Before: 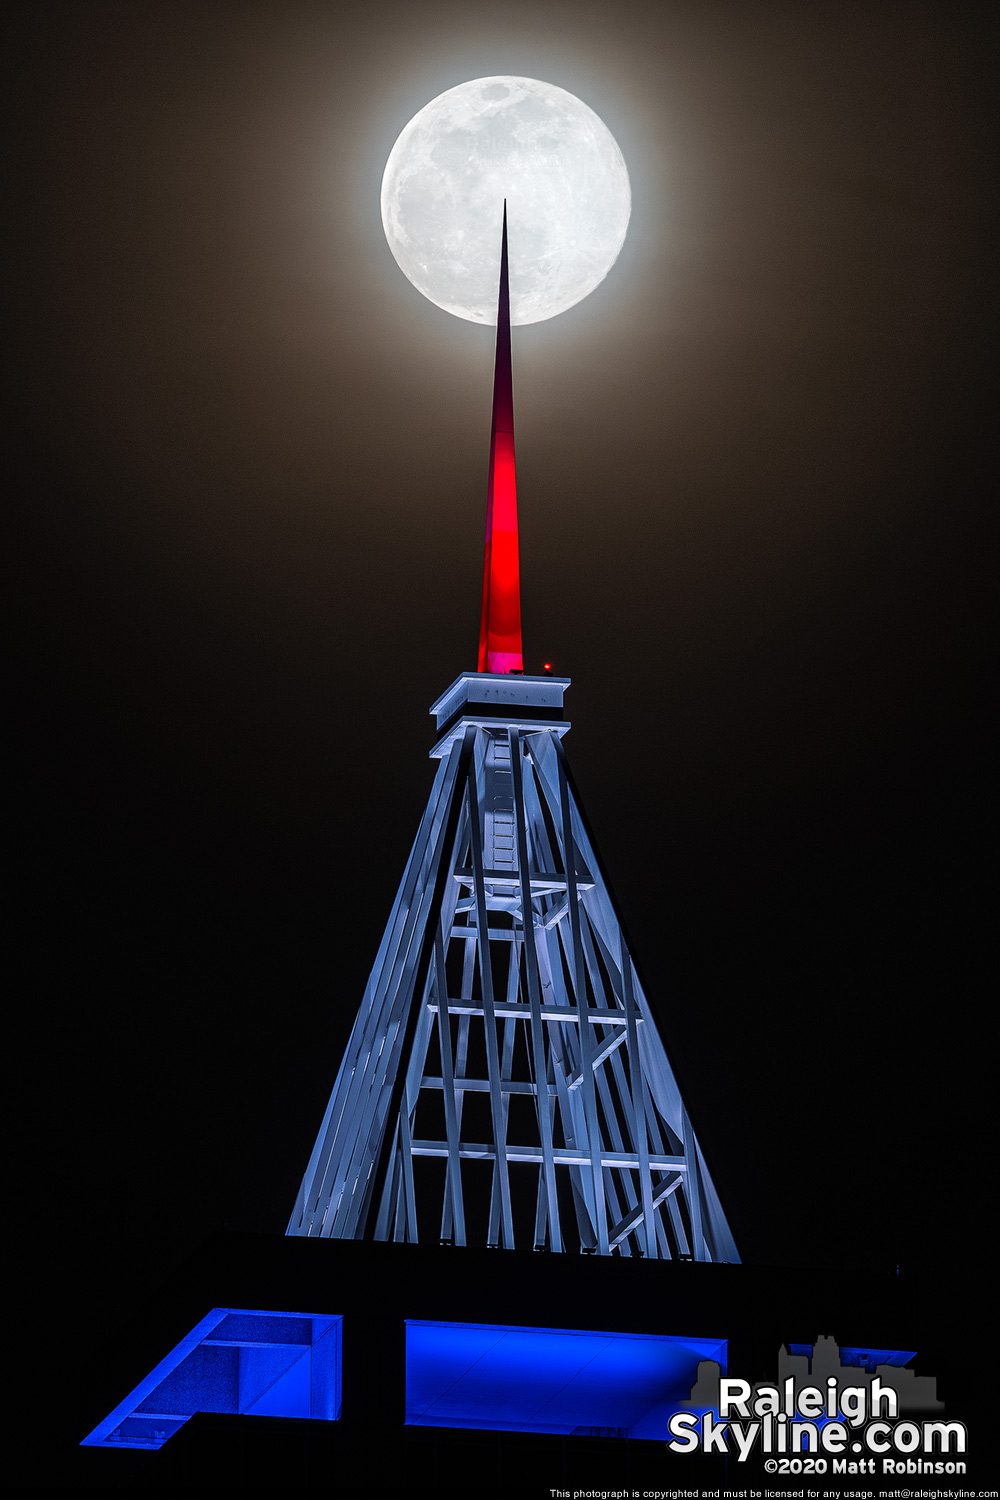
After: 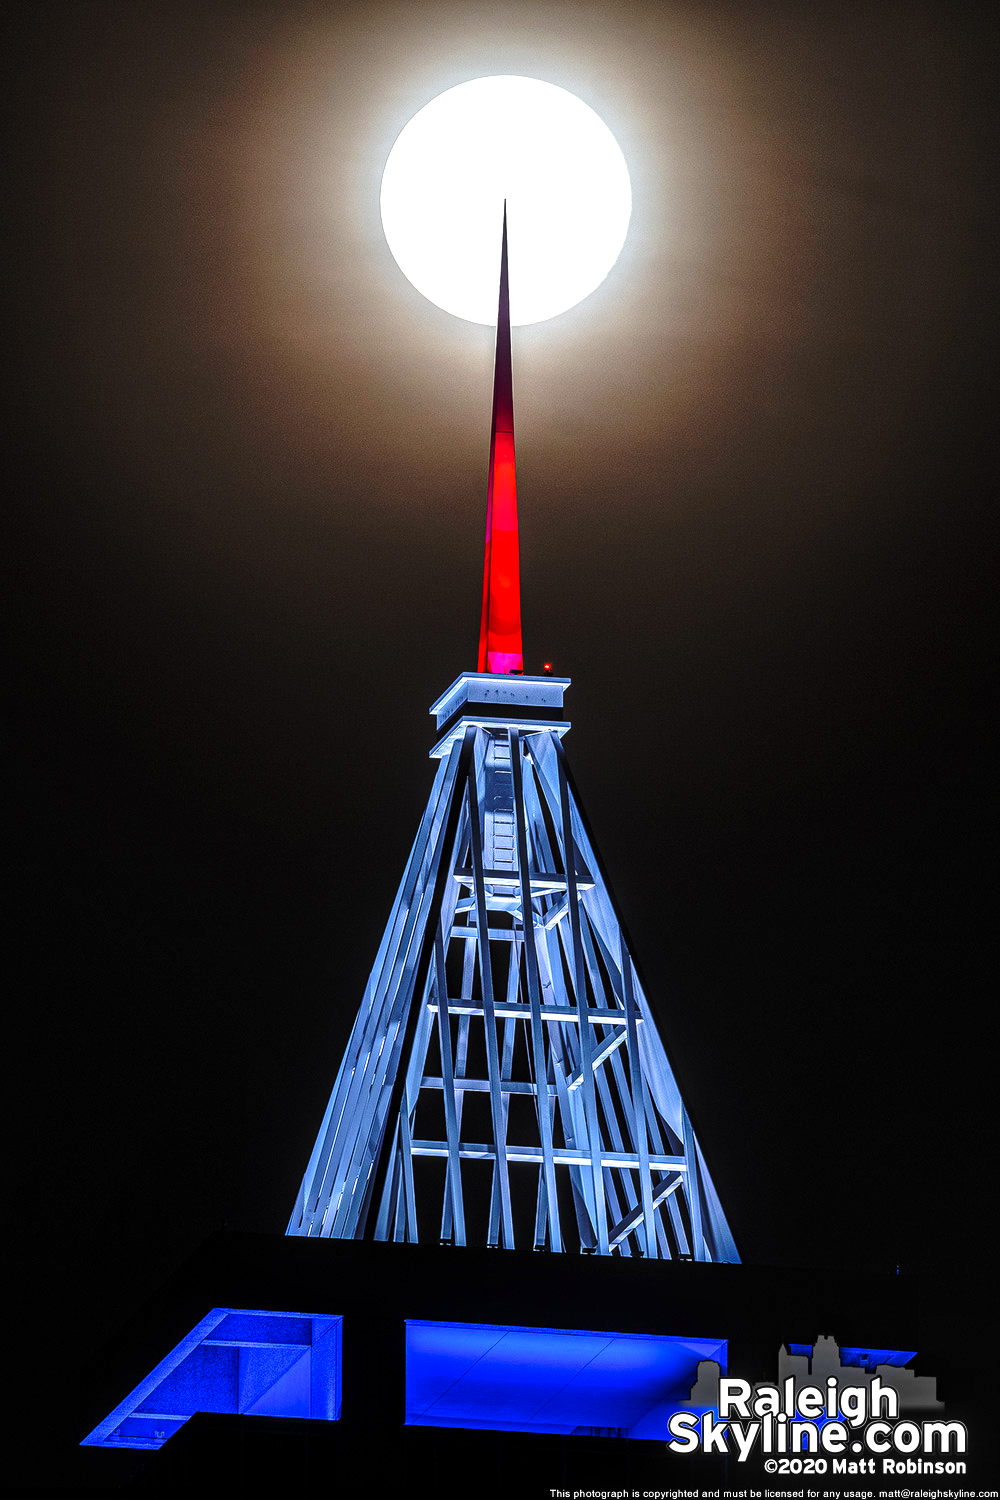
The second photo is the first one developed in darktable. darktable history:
base curve: curves: ch0 [(0, 0) (0.073, 0.04) (0.157, 0.139) (0.492, 0.492) (0.758, 0.758) (1, 1)], preserve colors none
exposure: black level correction 0, exposure 1.2 EV, compensate exposure bias true, compensate highlight preservation false
local contrast: detail 130%
